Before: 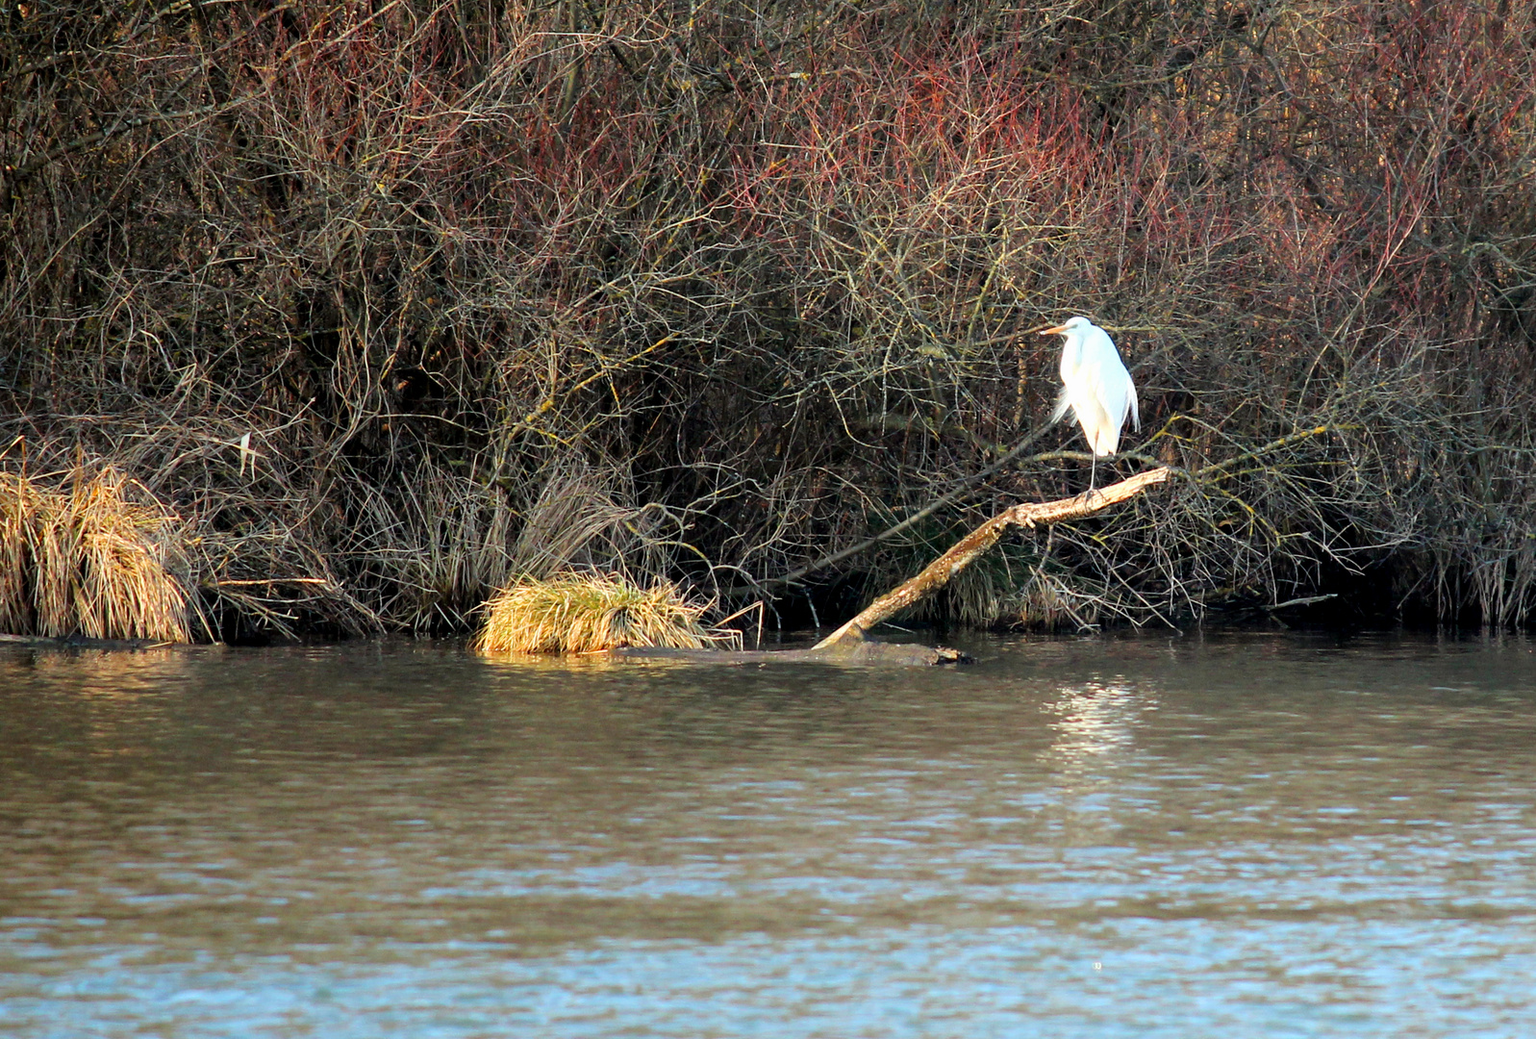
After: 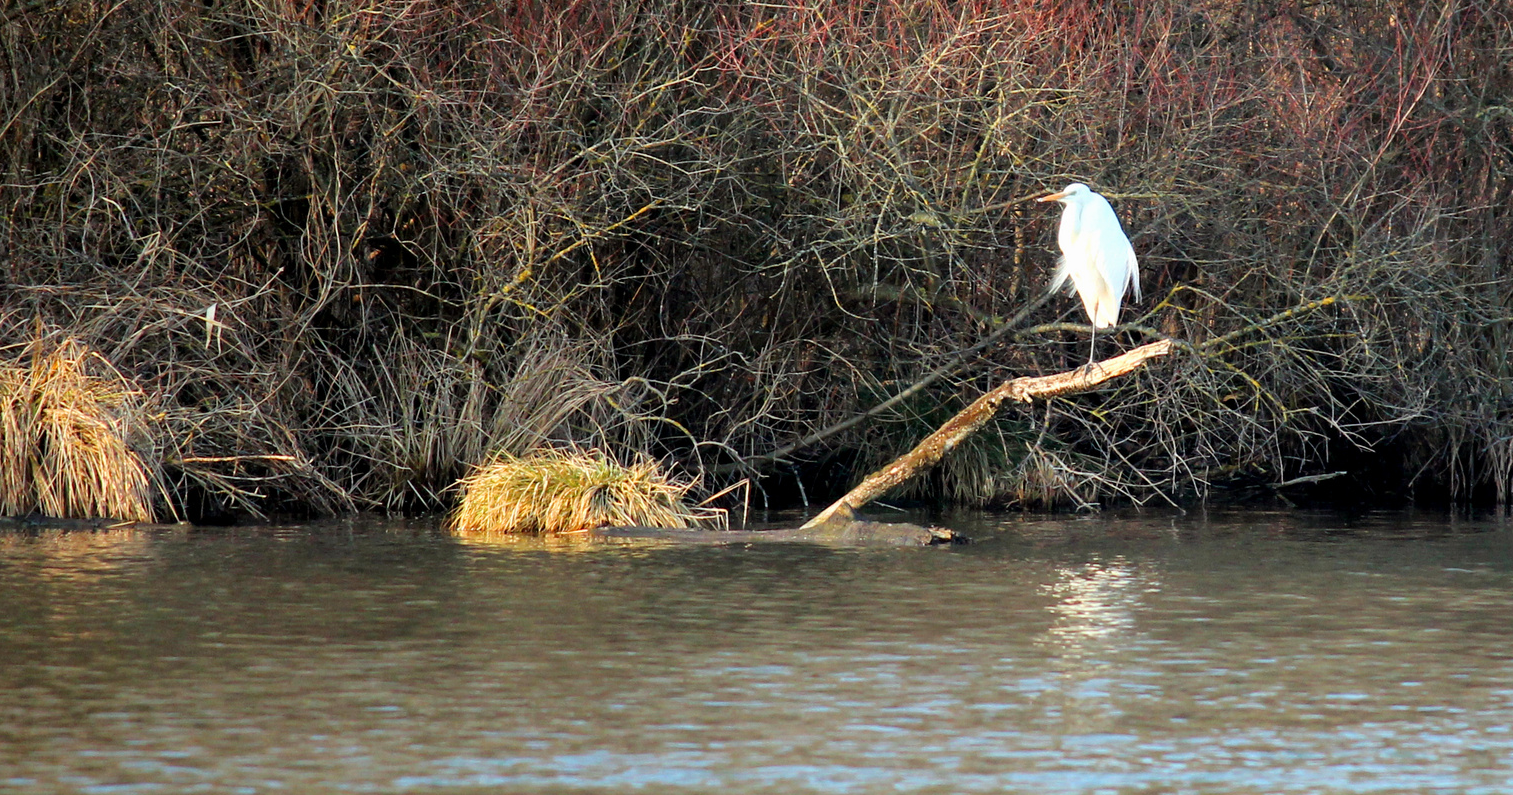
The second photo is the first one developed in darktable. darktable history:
crop and rotate: left 2.817%, top 13.609%, right 2.385%, bottom 12.717%
